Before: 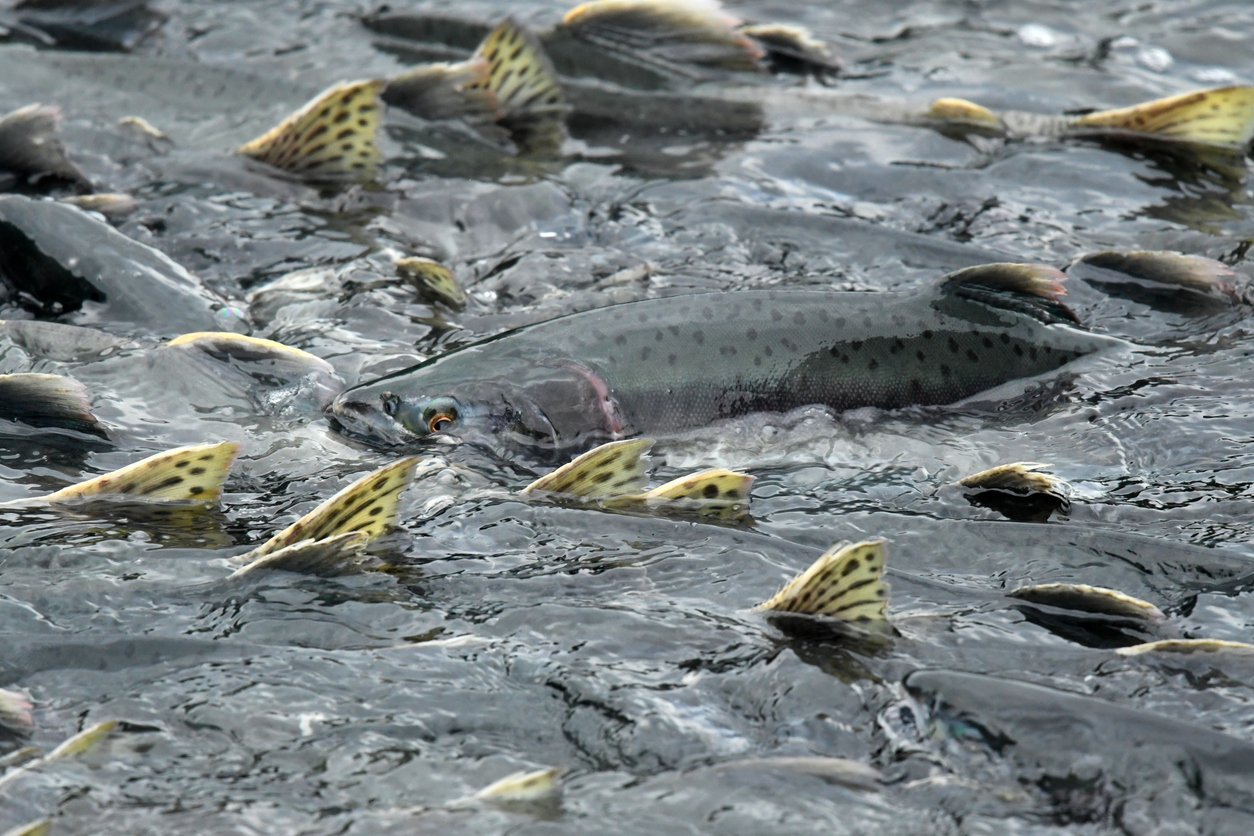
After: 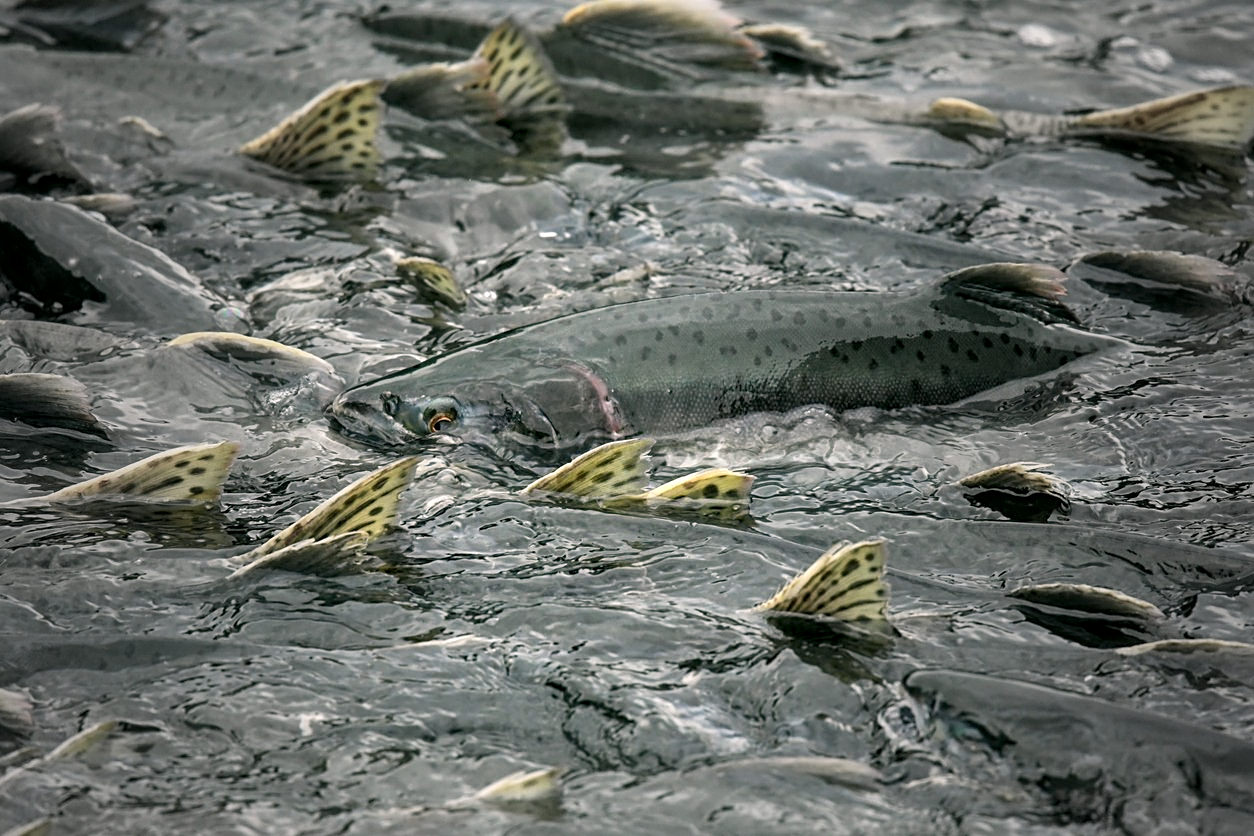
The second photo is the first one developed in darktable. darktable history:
local contrast: on, module defaults
sharpen: on, module defaults
color correction: highlights a* 4.56, highlights b* 4.95, shadows a* -7.64, shadows b* 4.9
shadows and highlights: shadows 42.74, highlights 6.97
vignetting: fall-off start 17.24%, fall-off radius 137.53%, width/height ratio 0.627, shape 0.585, unbound false
